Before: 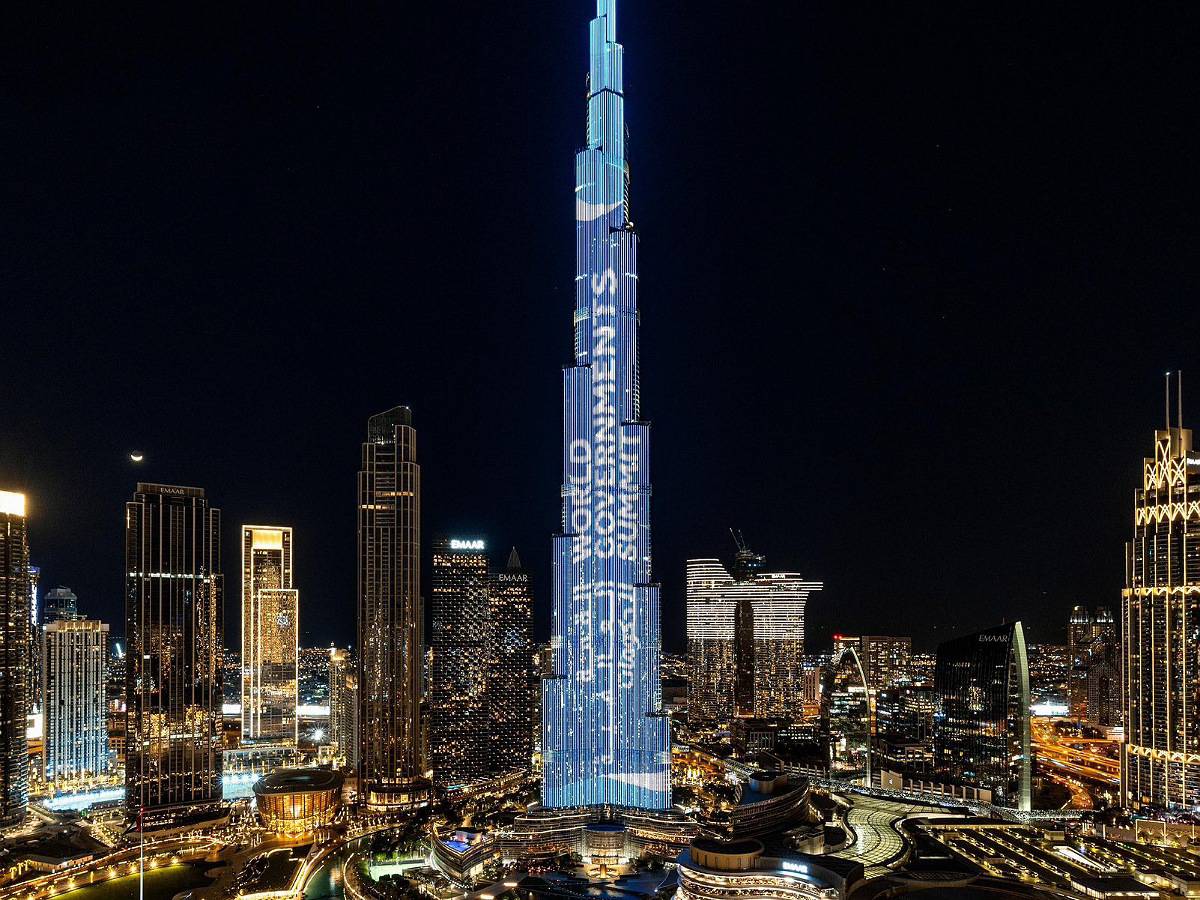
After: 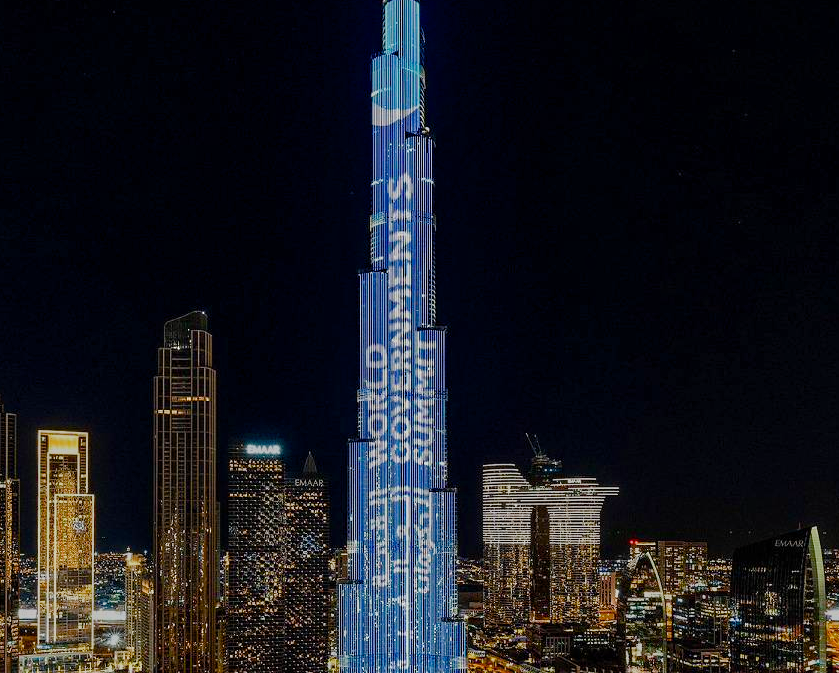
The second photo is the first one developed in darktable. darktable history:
crop and rotate: left 17.046%, top 10.659%, right 12.989%, bottom 14.553%
color balance rgb: perceptual saturation grading › global saturation 20%, perceptual saturation grading › highlights -25%, perceptual saturation grading › shadows 50%
haze removal: compatibility mode true, adaptive false
tone equalizer: -8 EV -0.002 EV, -7 EV 0.005 EV, -6 EV -0.008 EV, -5 EV 0.007 EV, -4 EV -0.042 EV, -3 EV -0.233 EV, -2 EV -0.662 EV, -1 EV -0.983 EV, +0 EV -0.969 EV, smoothing diameter 2%, edges refinement/feathering 20, mask exposure compensation -1.57 EV, filter diffusion 5
